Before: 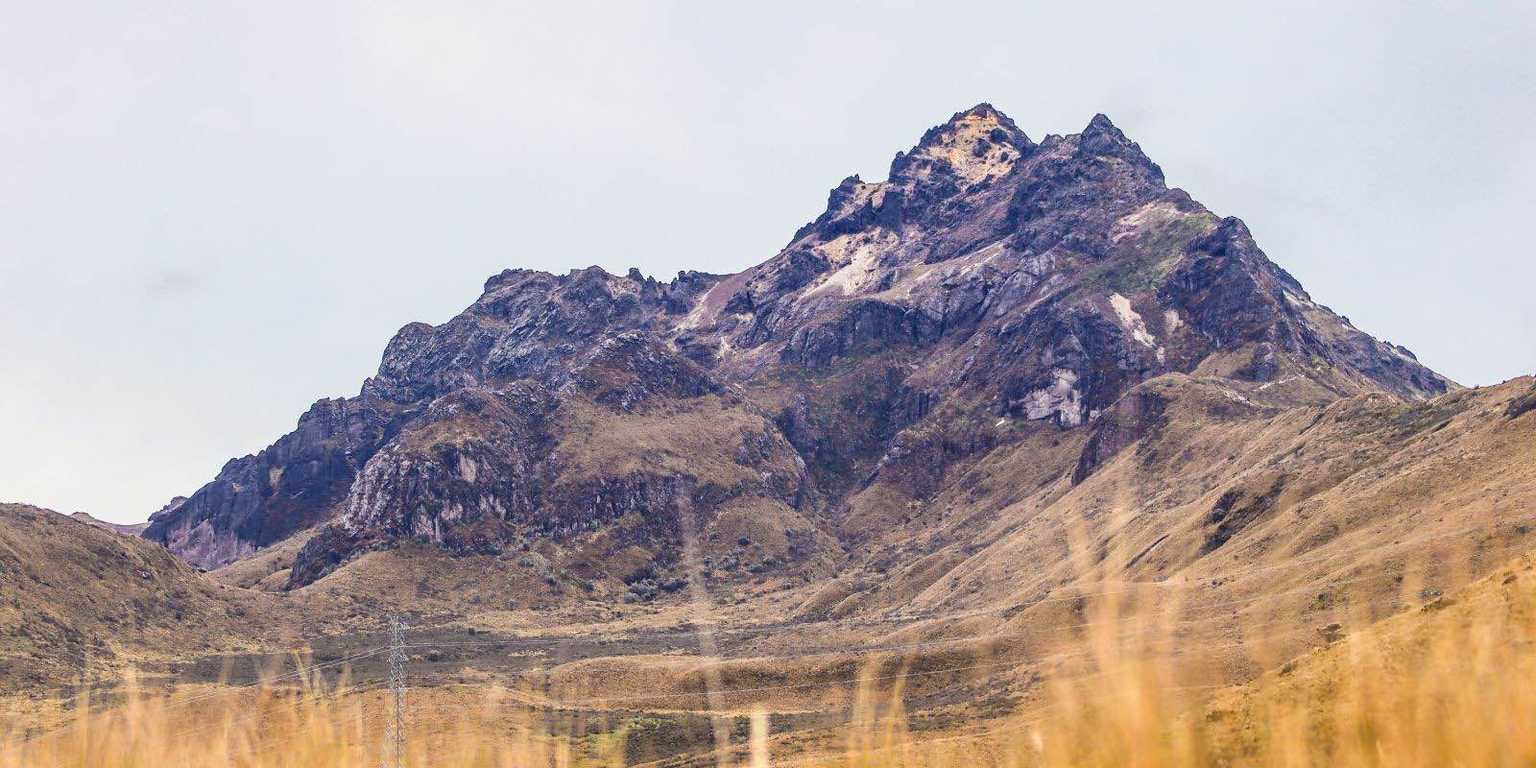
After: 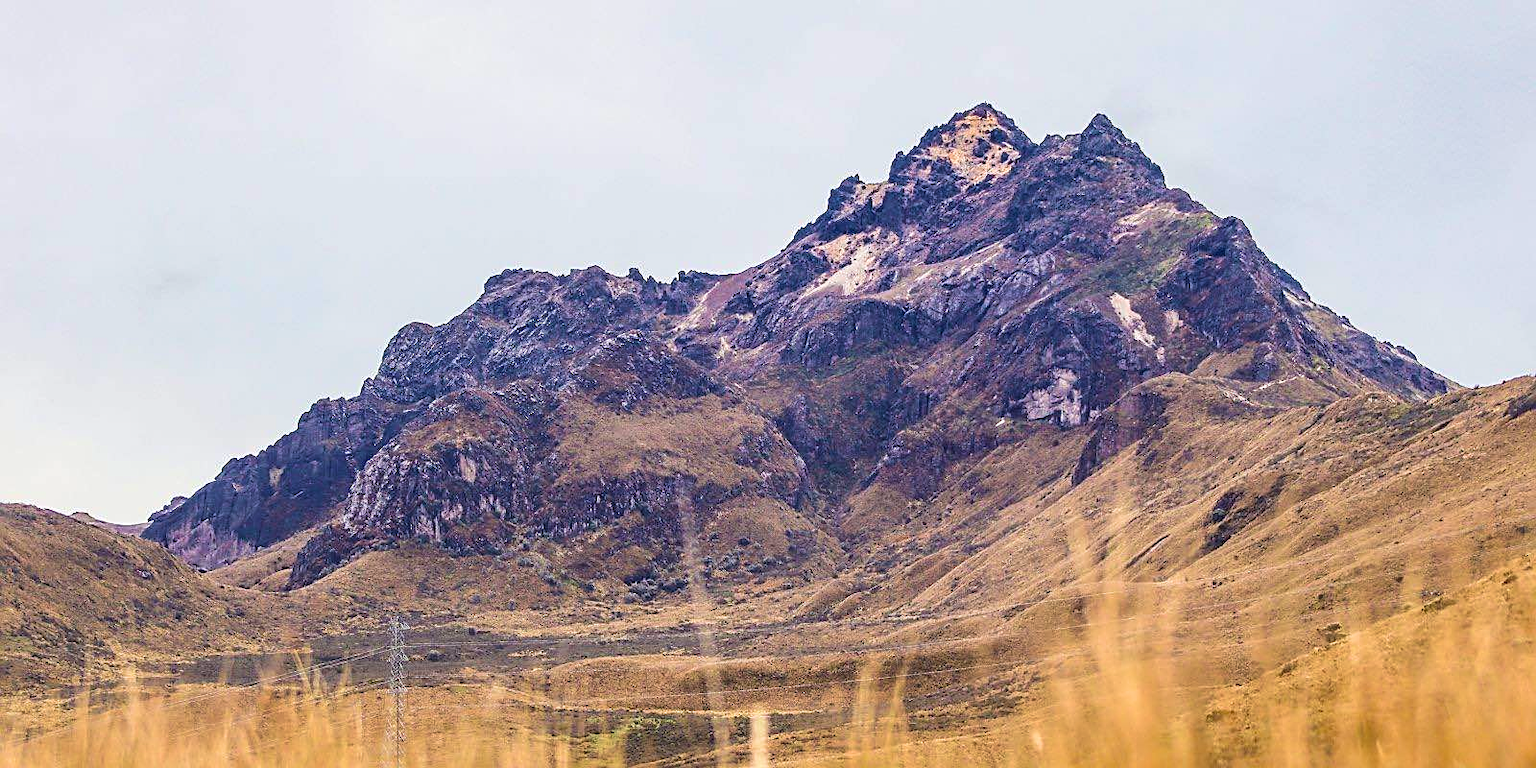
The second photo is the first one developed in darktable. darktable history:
sharpen: on, module defaults
velvia: strength 36%
